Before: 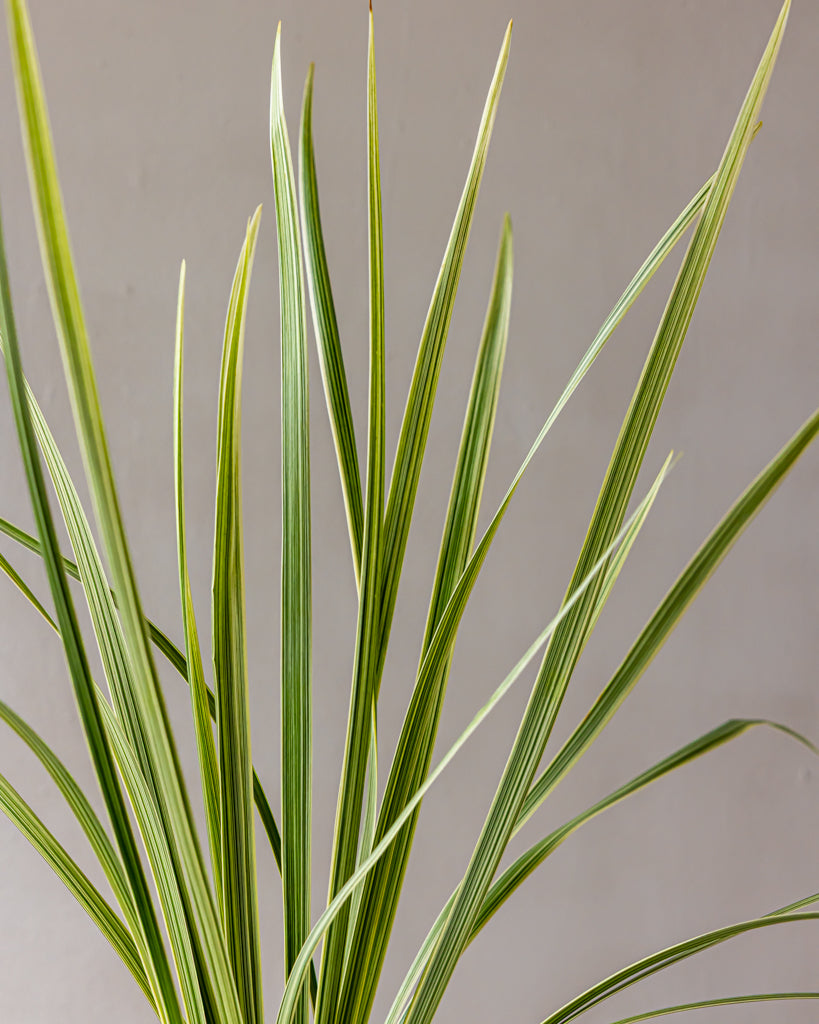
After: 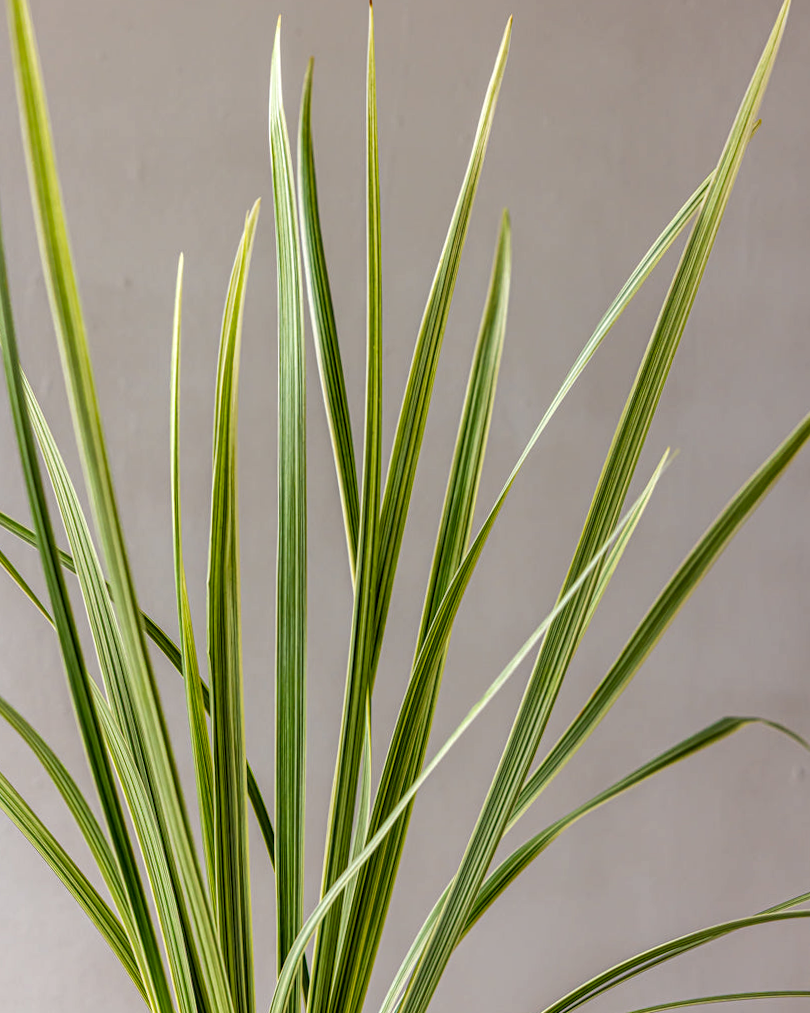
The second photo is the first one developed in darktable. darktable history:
crop and rotate: angle -0.463°
local contrast: on, module defaults
